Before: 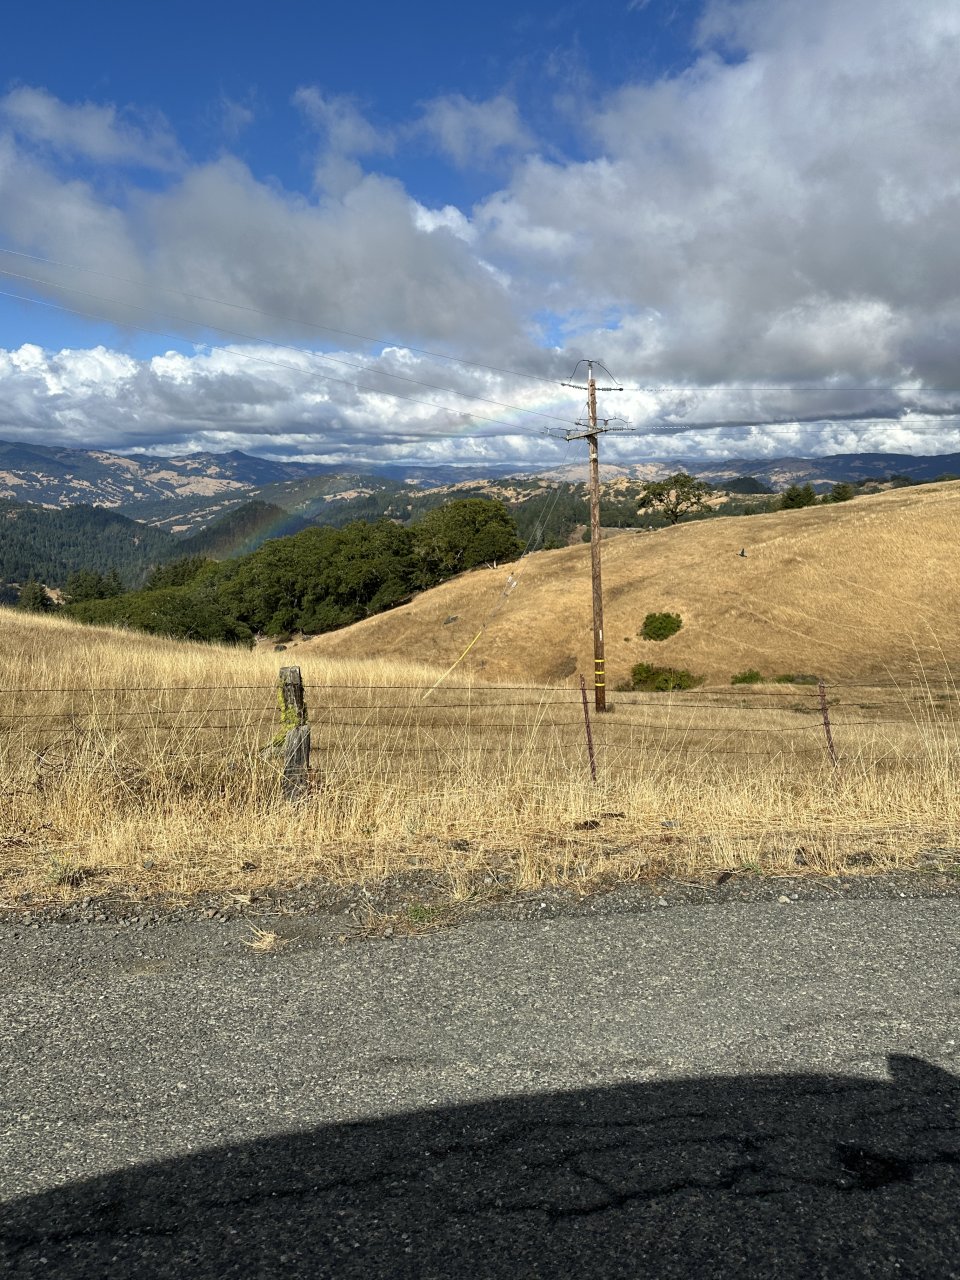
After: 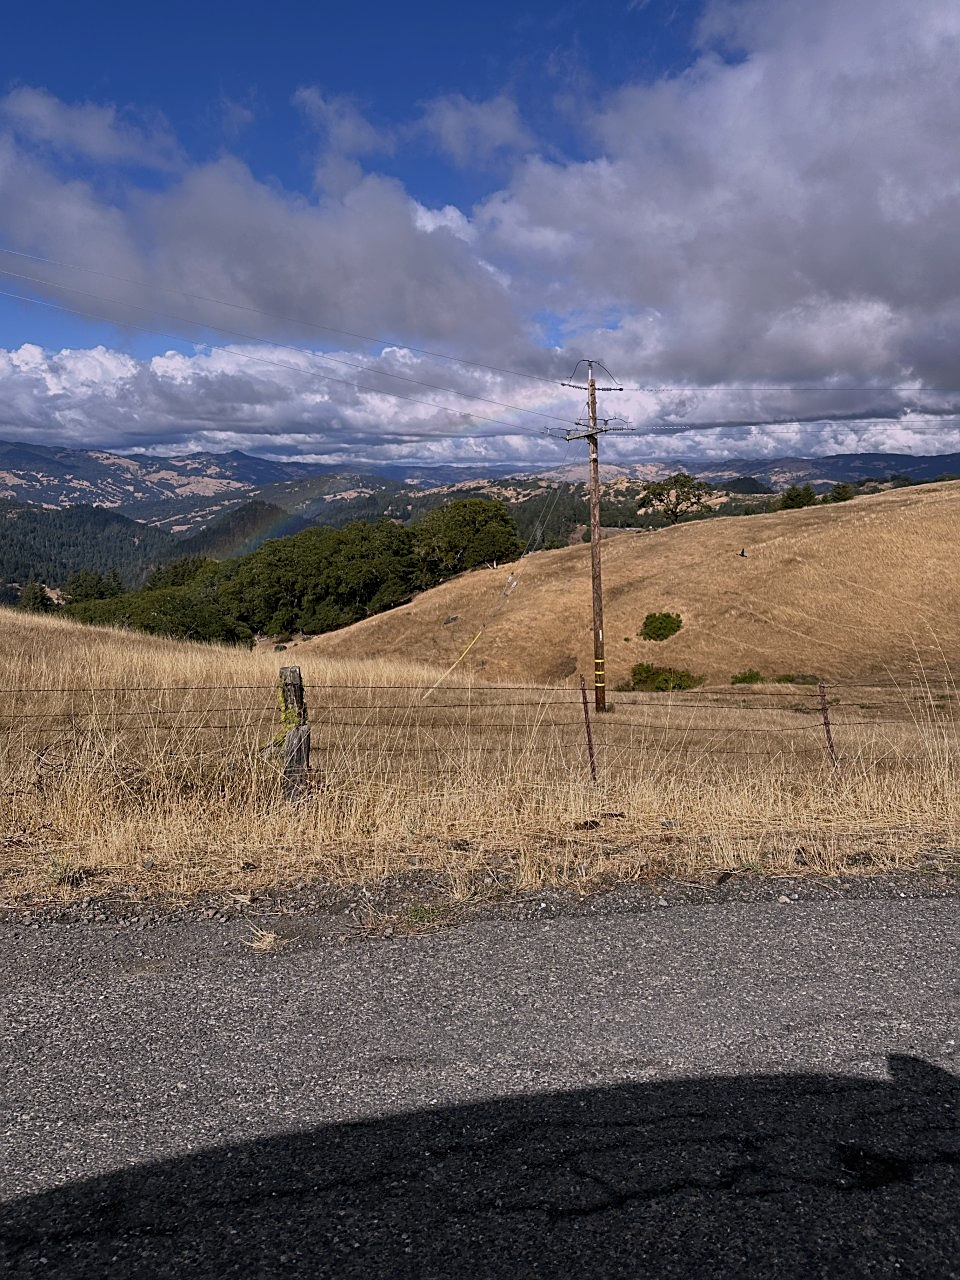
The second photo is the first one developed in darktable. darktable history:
exposure: black level correction 0, exposure -0.721 EV, compensate highlight preservation false
white balance: red 1.066, blue 1.119
sharpen: on, module defaults
